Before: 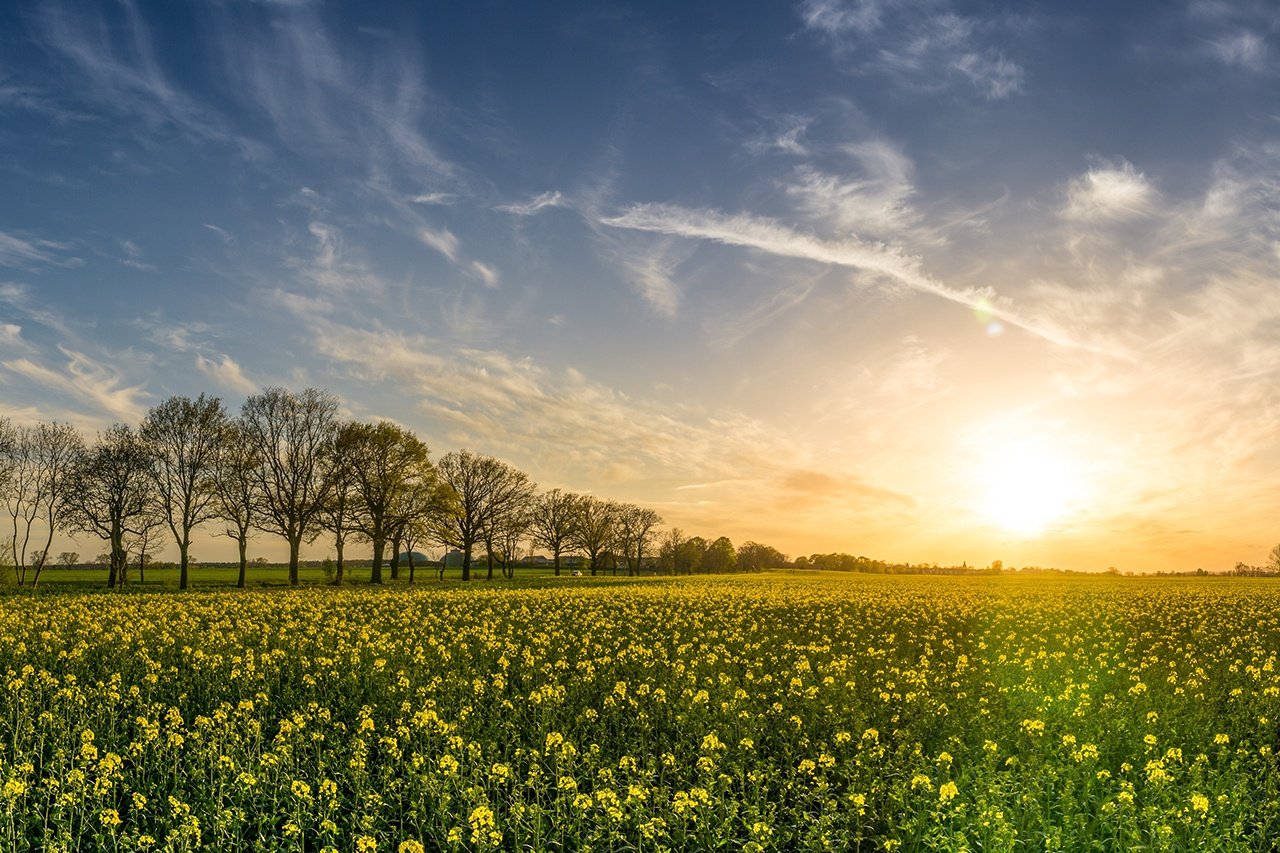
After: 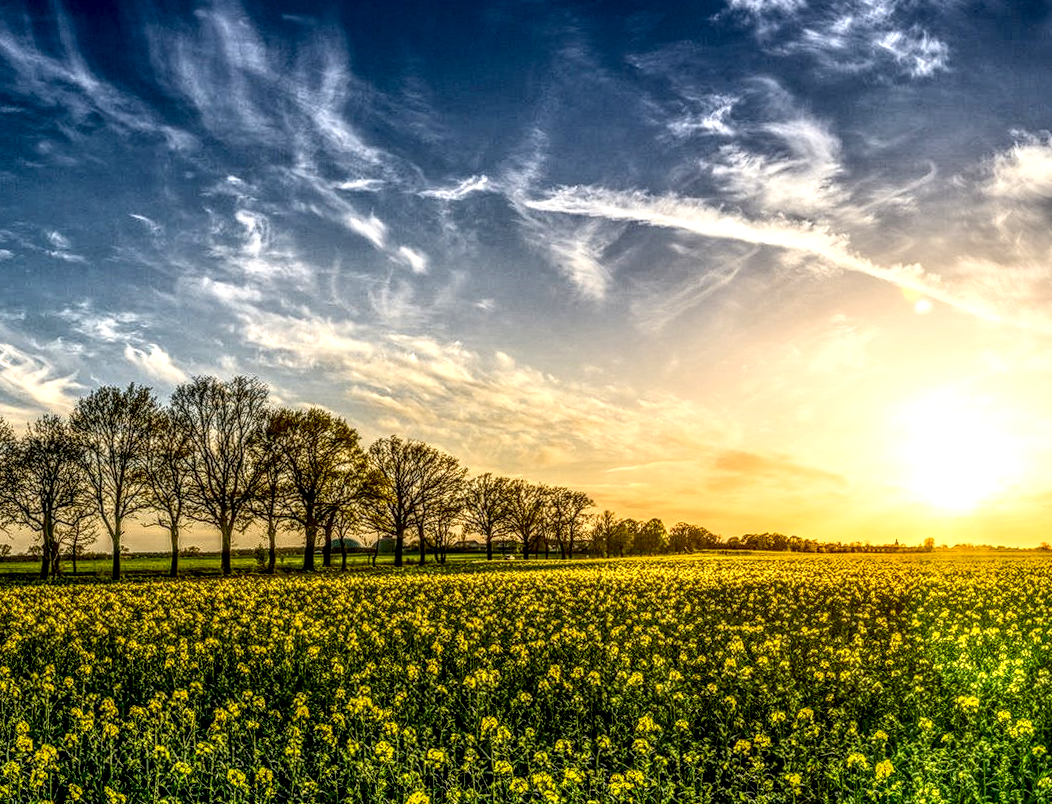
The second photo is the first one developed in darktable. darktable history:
crop and rotate: angle 0.923°, left 4.403%, top 0.864%, right 11.433%, bottom 2.603%
exposure: black level correction 0.01, exposure 0.008 EV, compensate exposure bias true, compensate highlight preservation false
local contrast: highlights 3%, shadows 4%, detail 298%, midtone range 0.297
contrast brightness saturation: contrast 0.411, brightness 0.055, saturation 0.247
